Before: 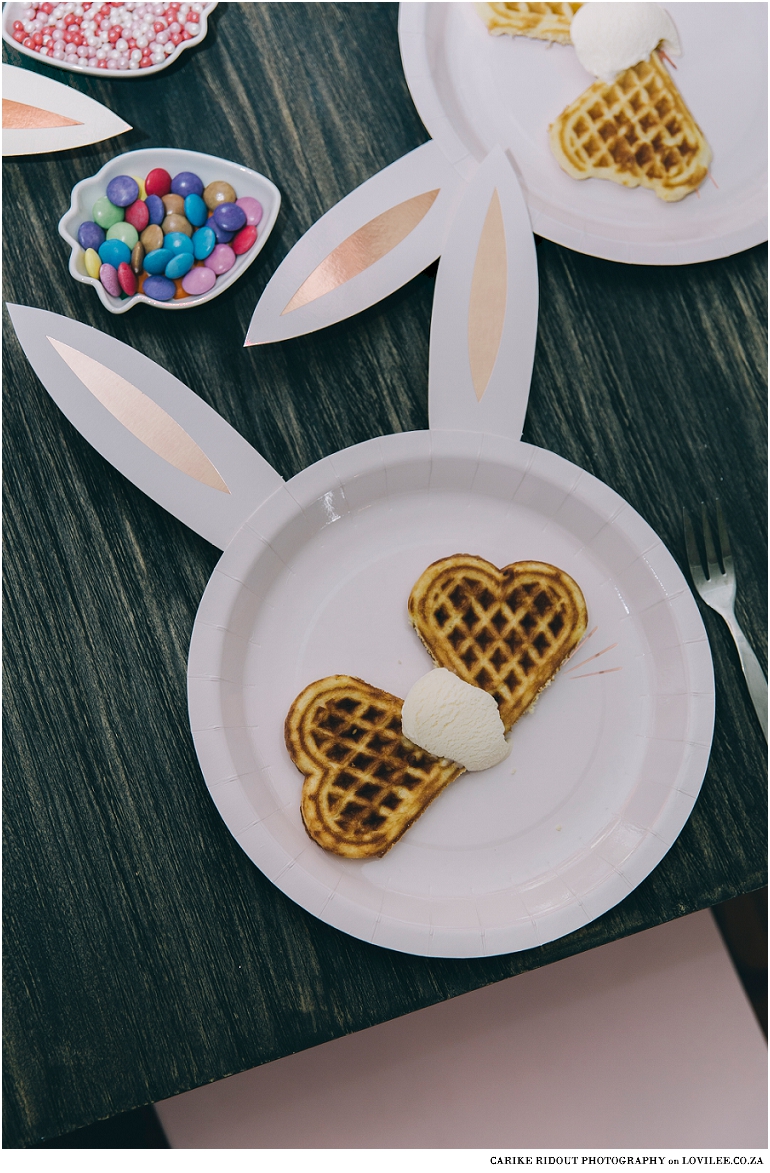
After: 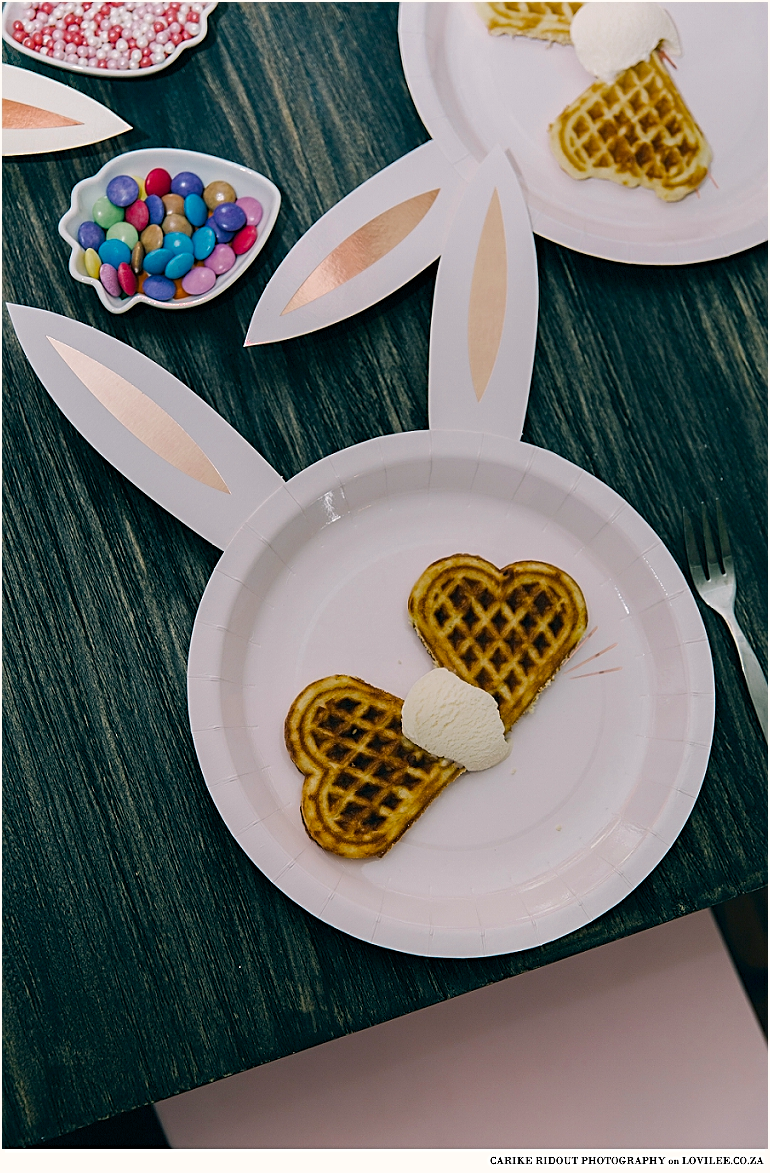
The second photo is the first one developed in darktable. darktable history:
sharpen: on, module defaults
color balance rgb: shadows lift › chroma 2%, shadows lift › hue 217.2°, power › hue 60°, highlights gain › chroma 1%, highlights gain › hue 69.6°, global offset › luminance -0.5%, perceptual saturation grading › global saturation 15%, global vibrance 15%
color zones: curves: ch0 [(0, 0.444) (0.143, 0.442) (0.286, 0.441) (0.429, 0.441) (0.571, 0.441) (0.714, 0.441) (0.857, 0.442) (1, 0.444)]
